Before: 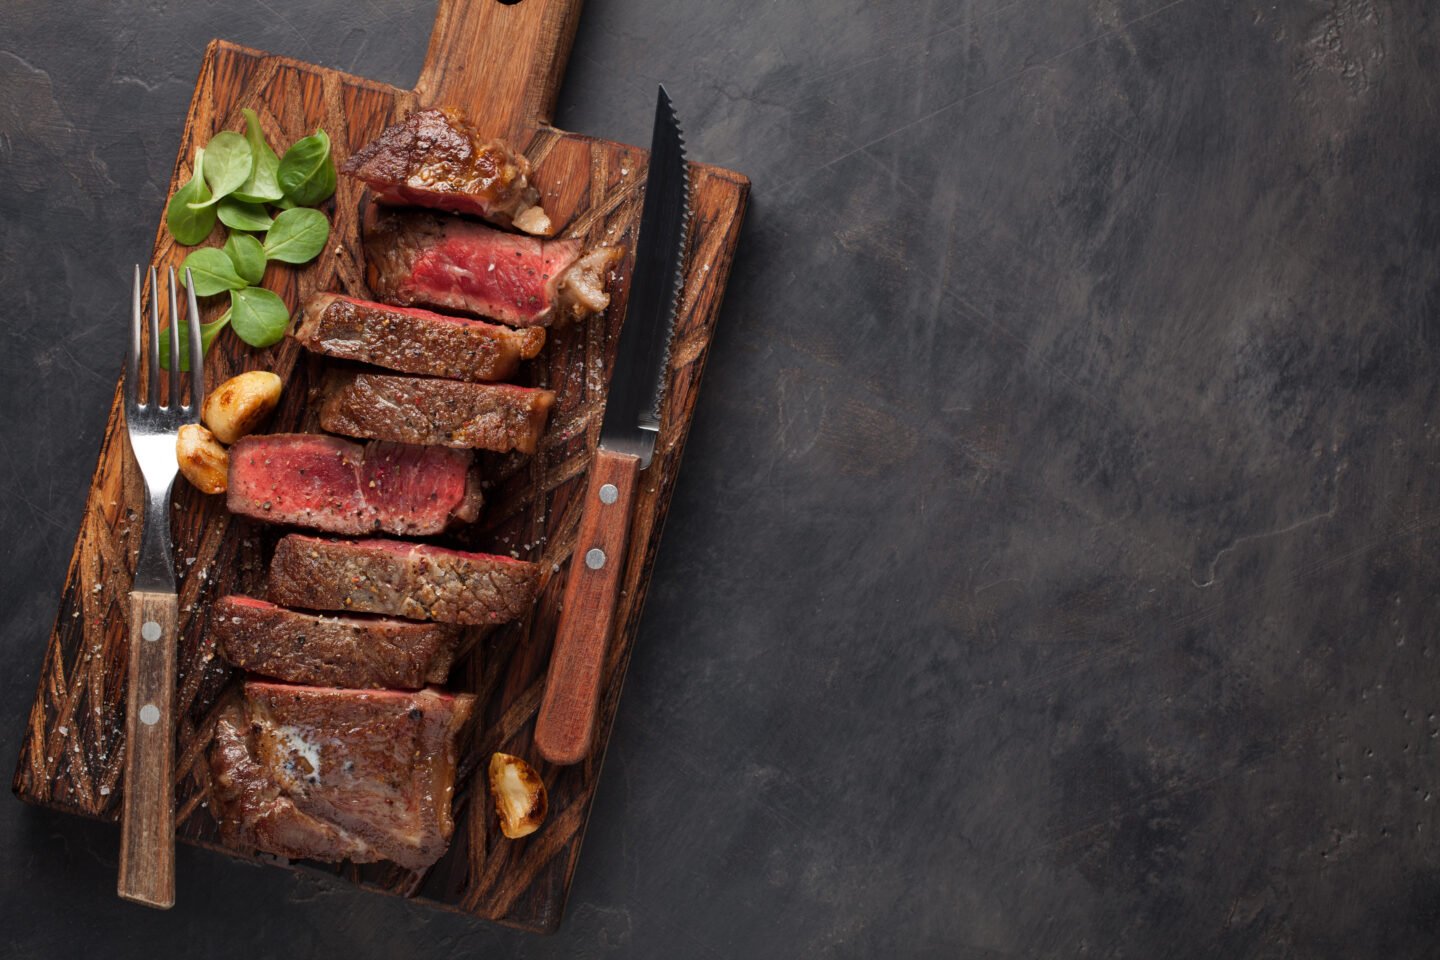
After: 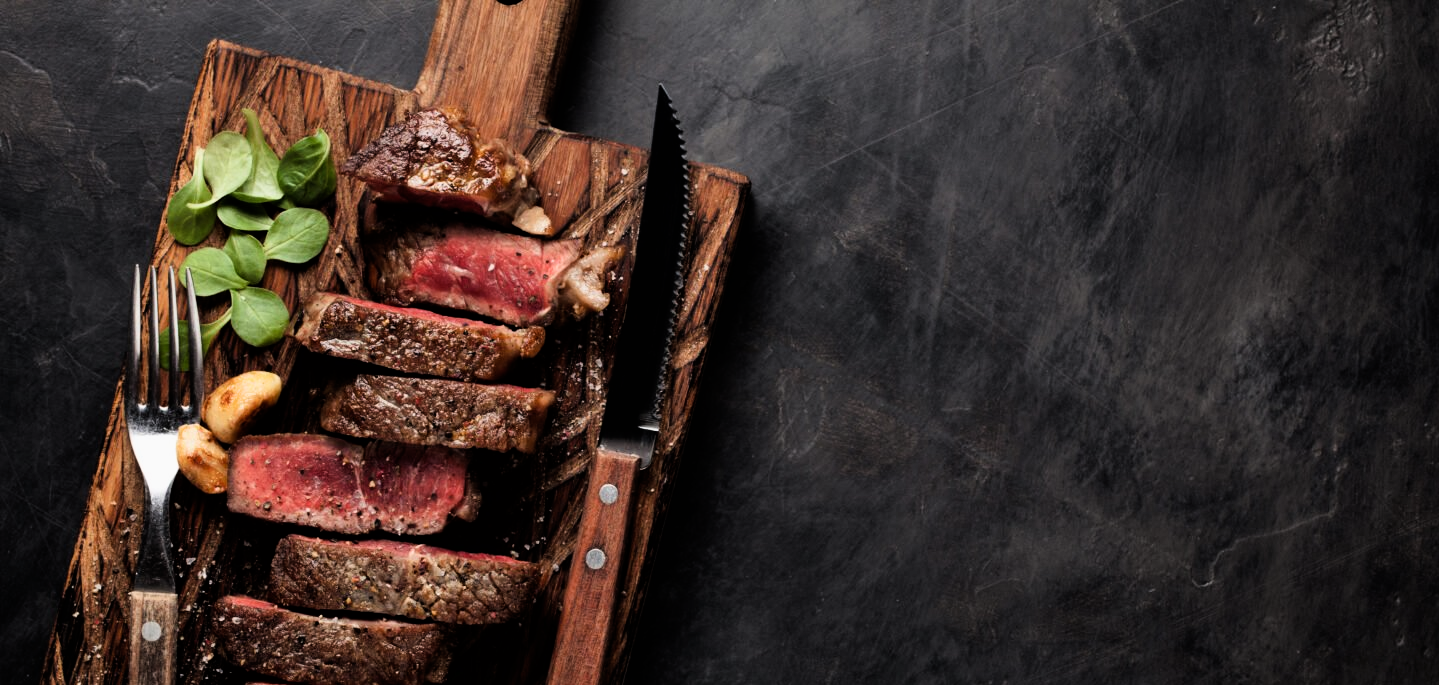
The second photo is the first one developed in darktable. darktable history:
crop: bottom 28.576%
filmic rgb: black relative exposure -5.42 EV, white relative exposure 2.85 EV, dynamic range scaling -37.73%, hardness 4, contrast 1.605, highlights saturation mix -0.93%
